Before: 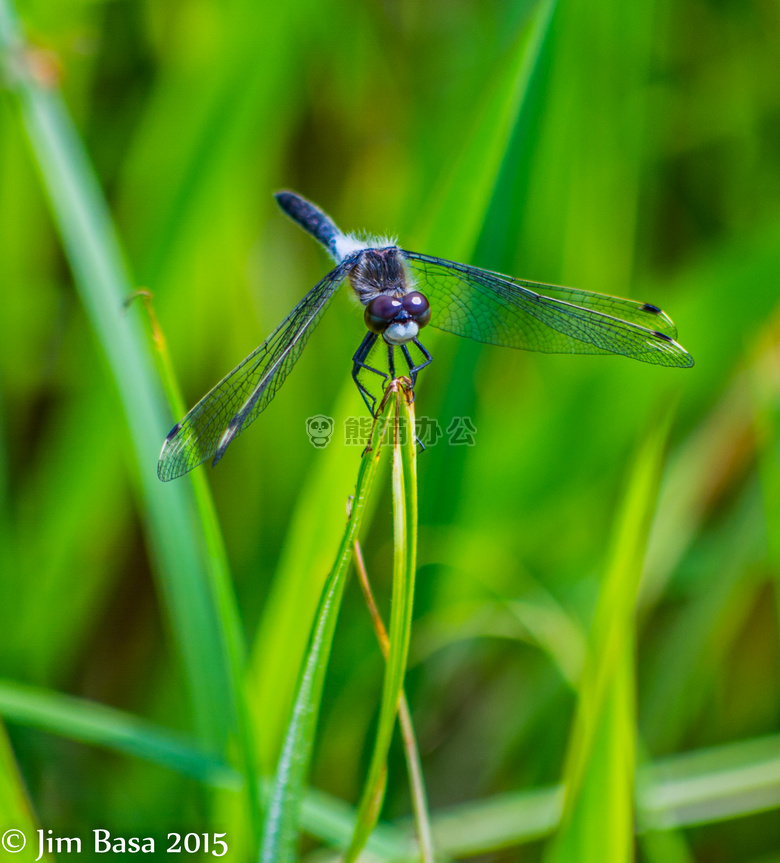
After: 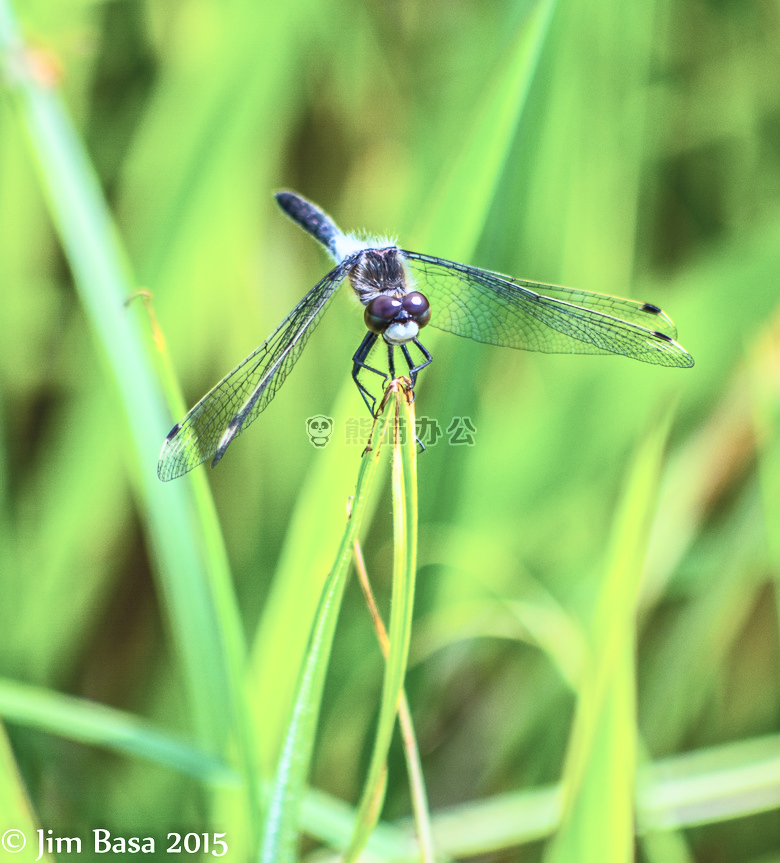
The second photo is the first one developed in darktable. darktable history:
contrast brightness saturation: contrast 0.417, brightness 0.558, saturation -0.18
